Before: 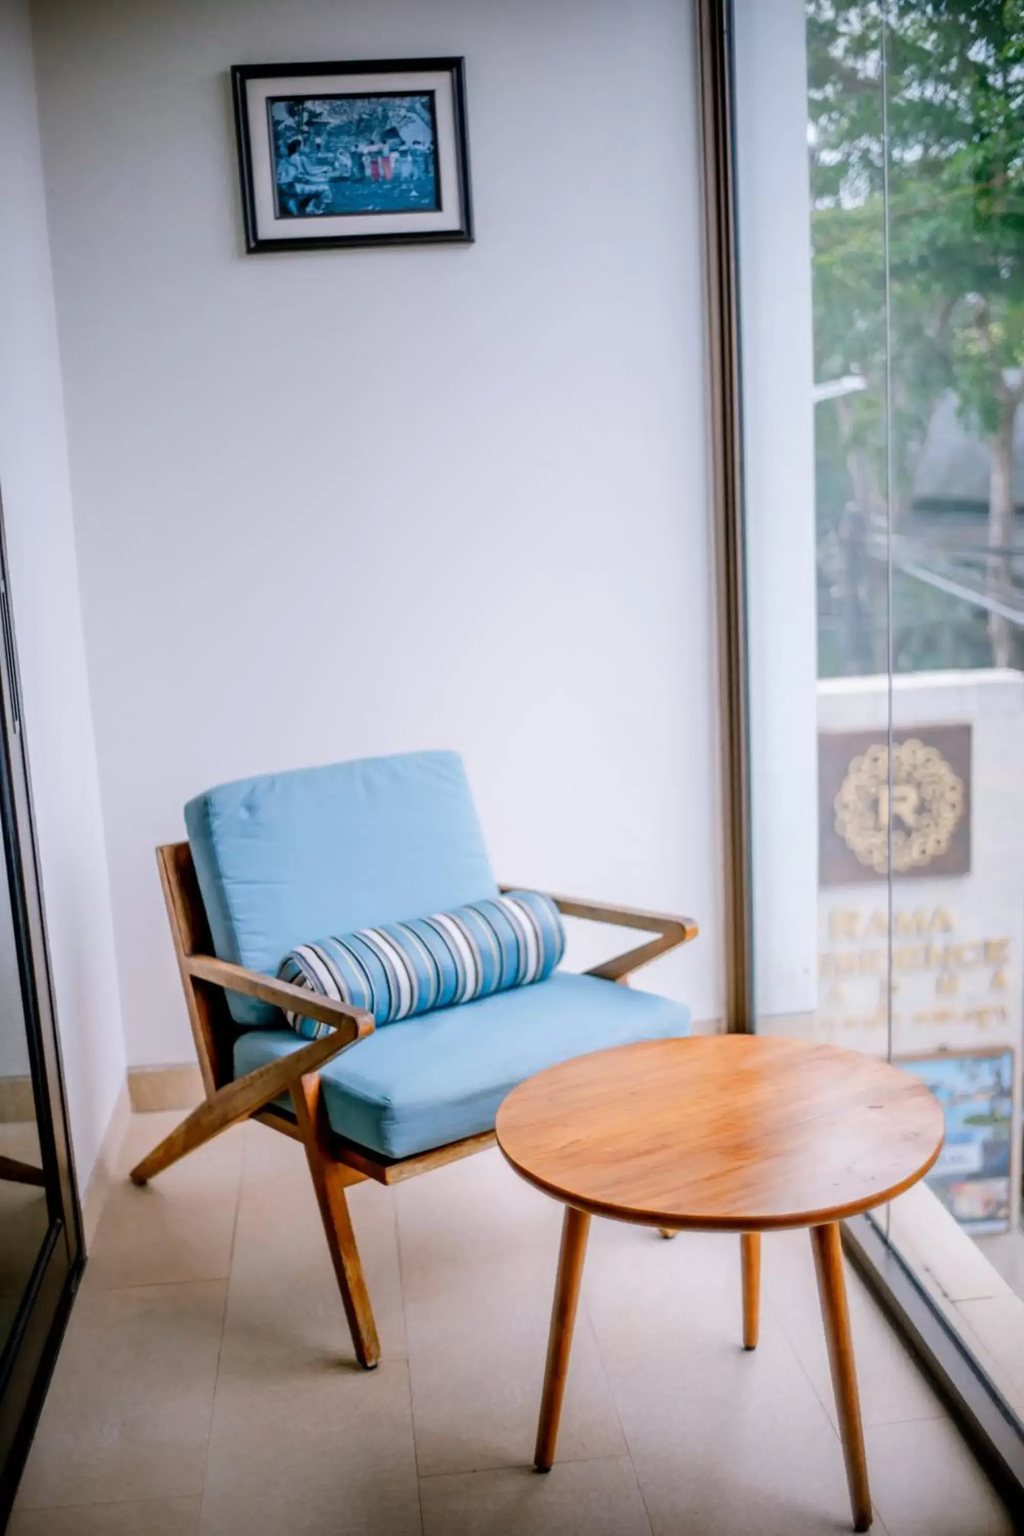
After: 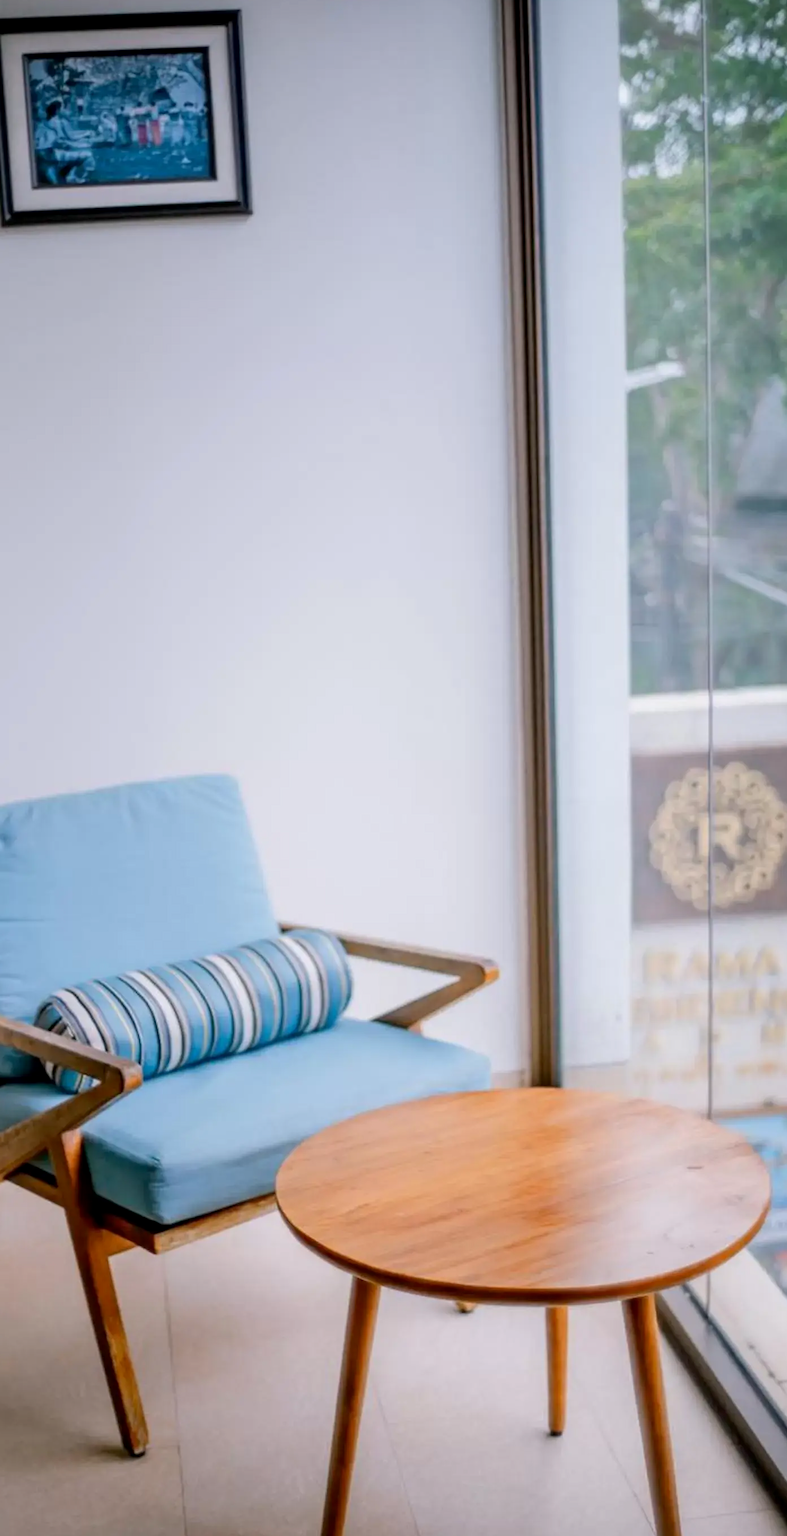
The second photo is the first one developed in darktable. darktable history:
crop and rotate: left 24.02%, top 3.133%, right 6.227%, bottom 6.163%
exposure: black level correction 0.002, exposure -0.107 EV, compensate highlight preservation false
